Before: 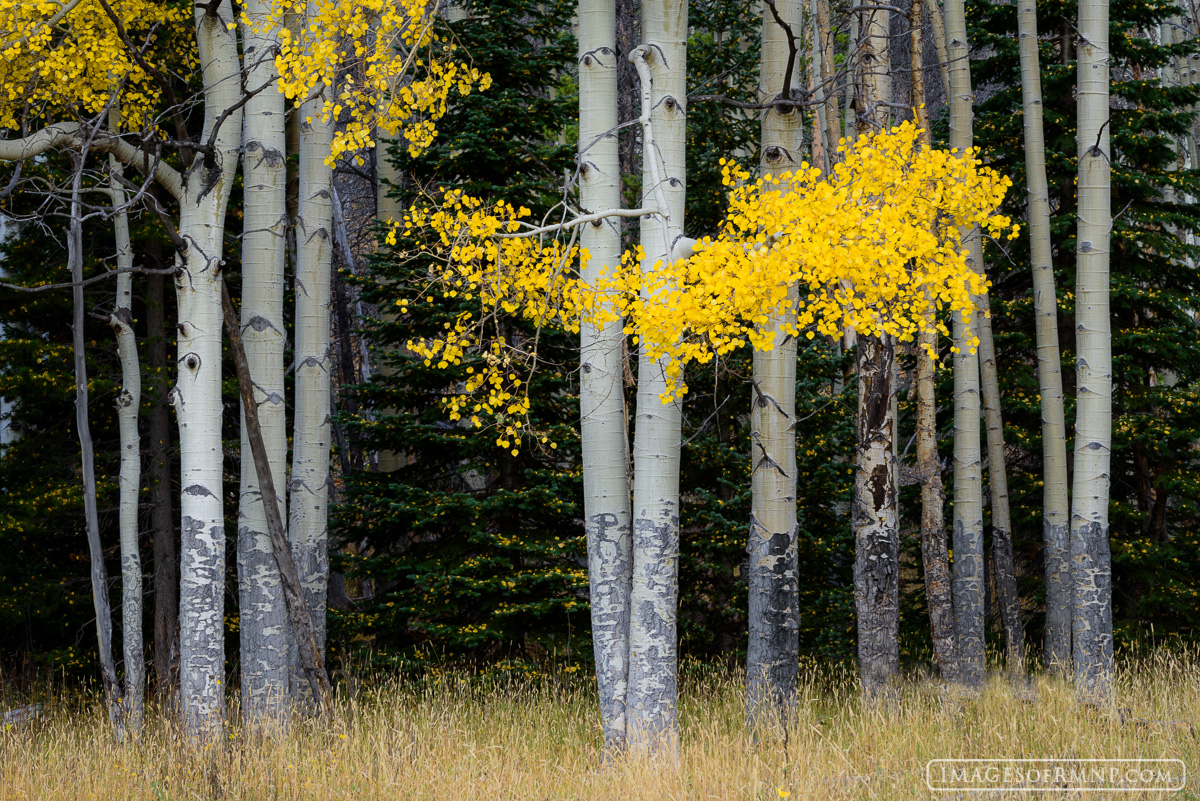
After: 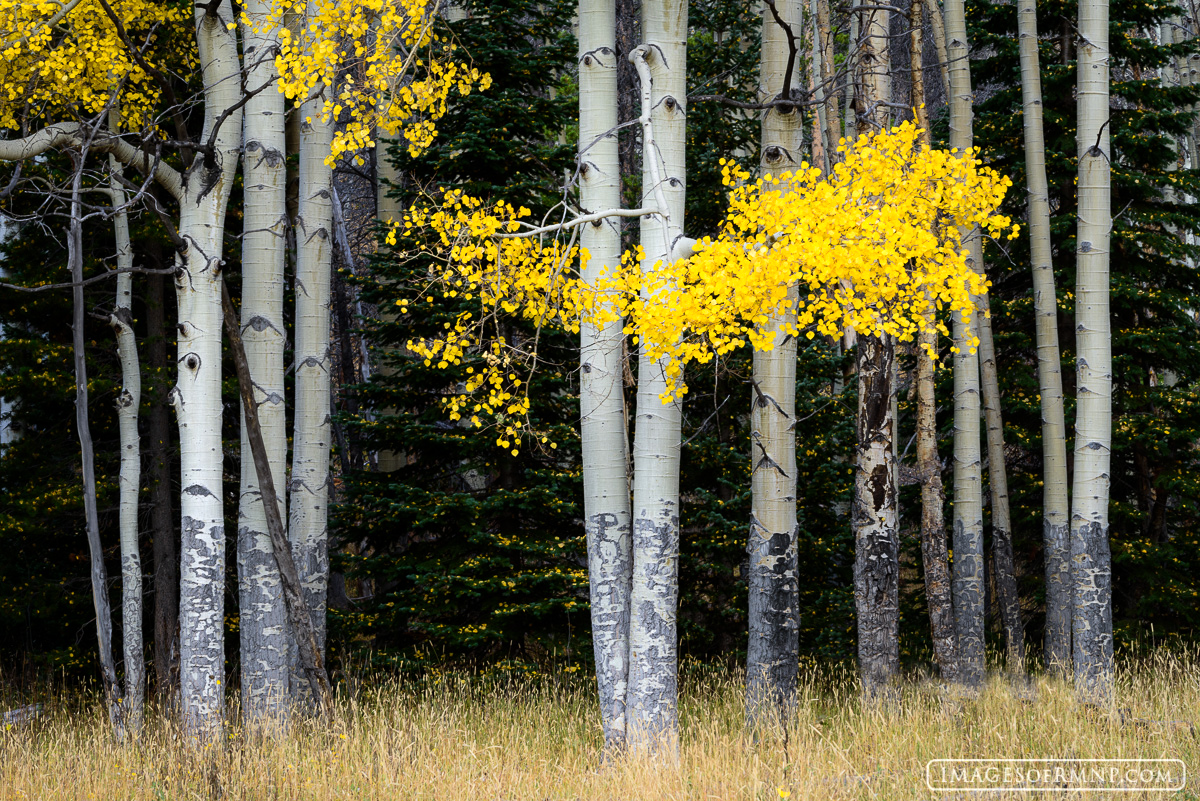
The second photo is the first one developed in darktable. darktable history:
tone equalizer: -8 EV -0.391 EV, -7 EV -0.406 EV, -6 EV -0.309 EV, -5 EV -0.222 EV, -3 EV 0.2 EV, -2 EV 0.323 EV, -1 EV 0.364 EV, +0 EV 0.411 EV, edges refinement/feathering 500, mask exposure compensation -1.57 EV, preserve details no
